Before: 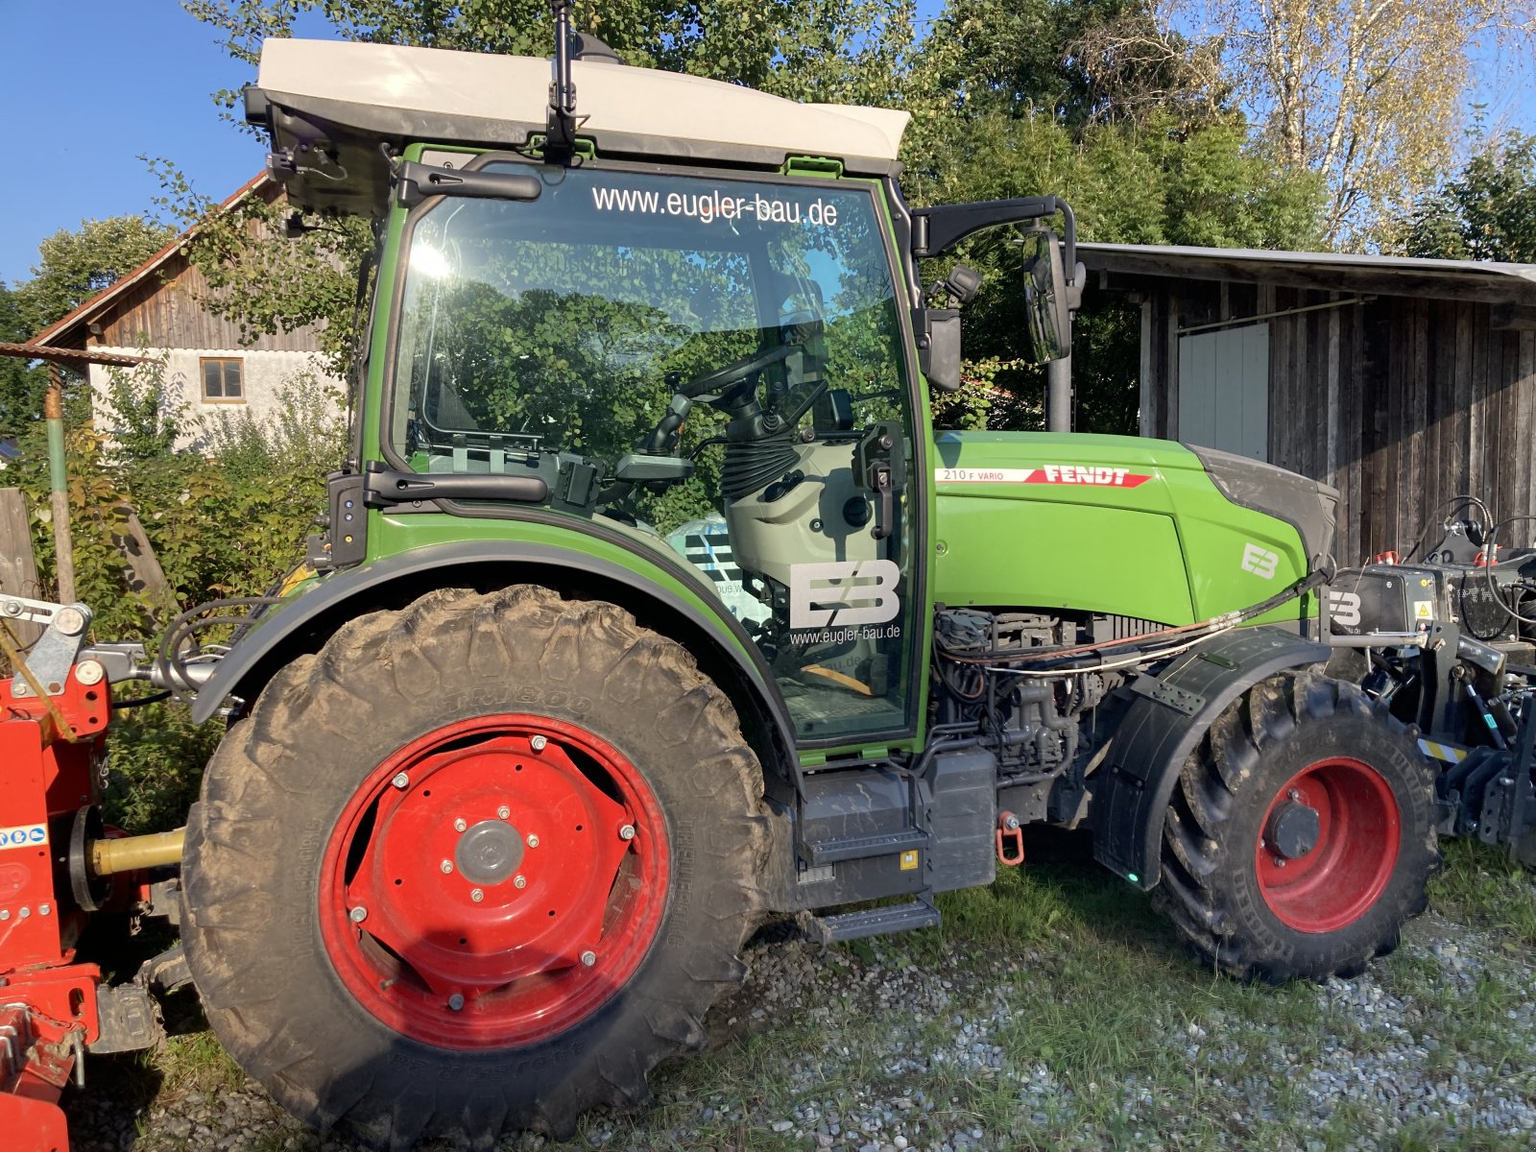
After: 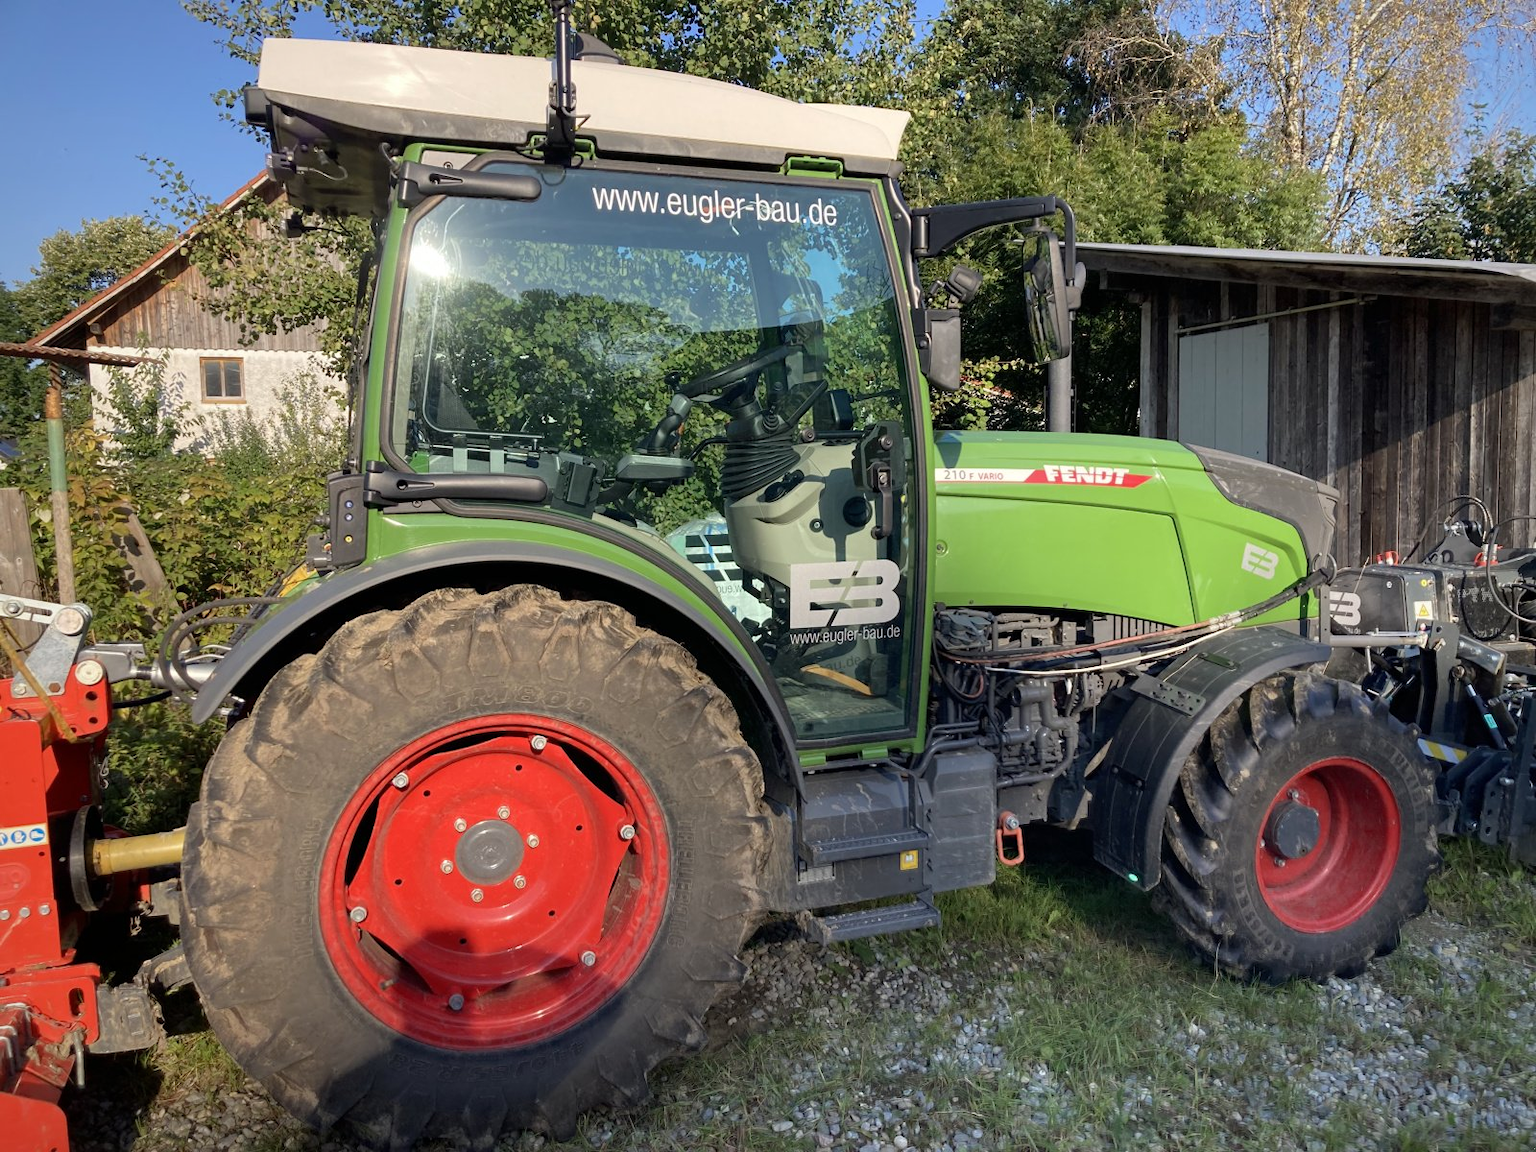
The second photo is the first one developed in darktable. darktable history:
vignetting: fall-off radius 61.09%, brightness -0.367, saturation 0.008
